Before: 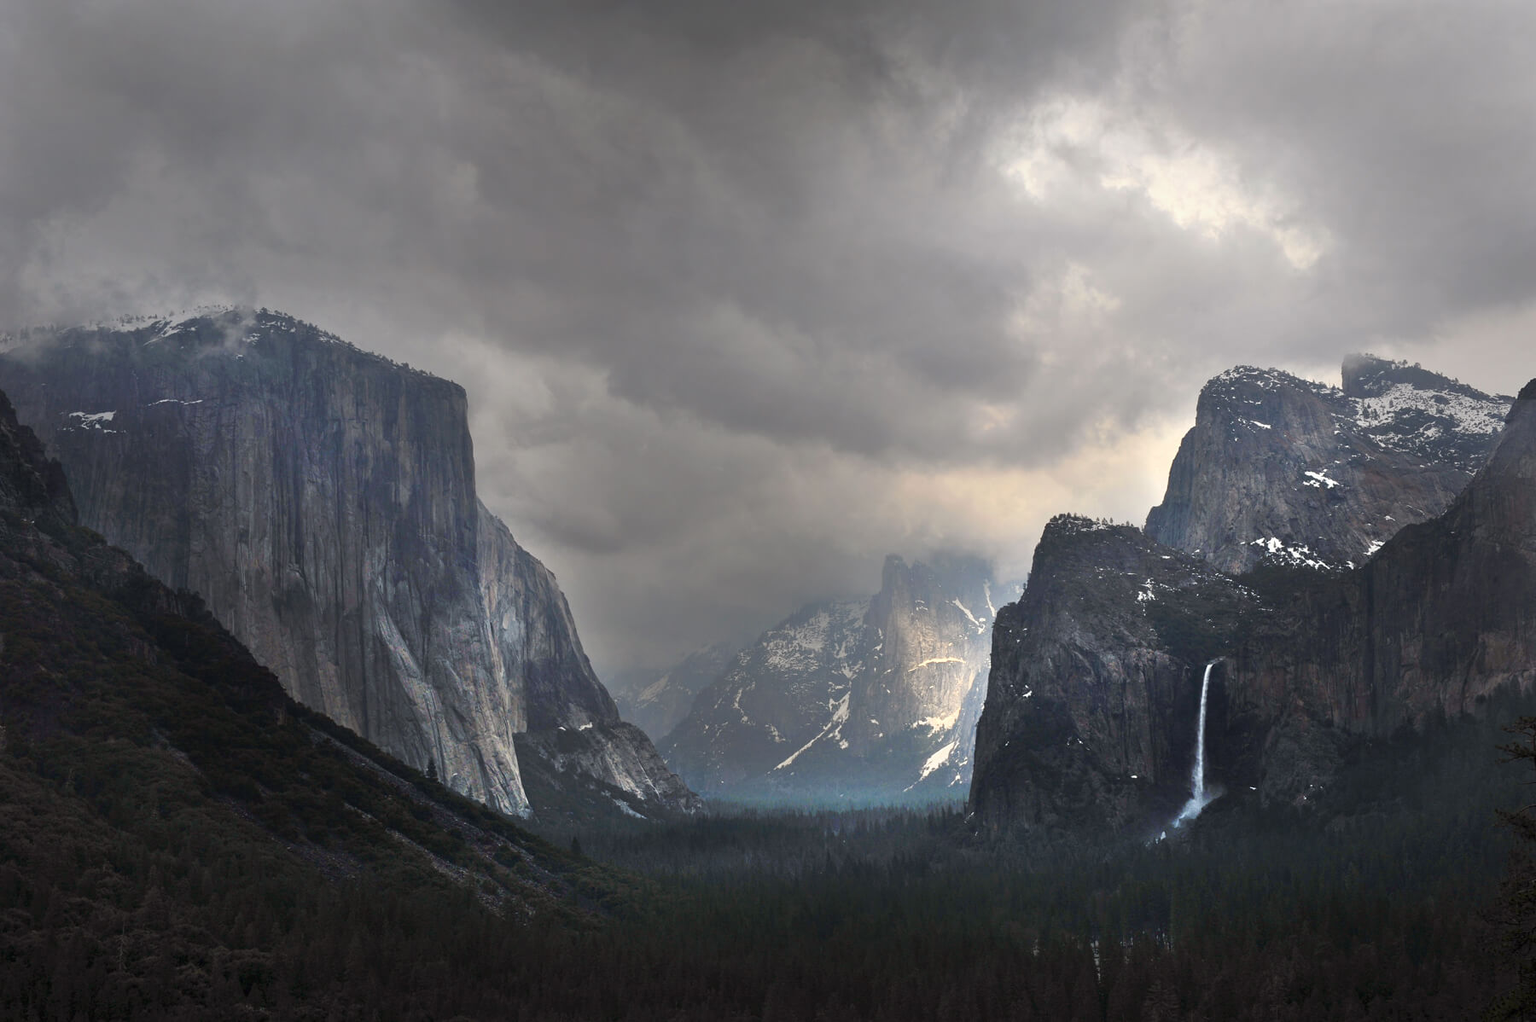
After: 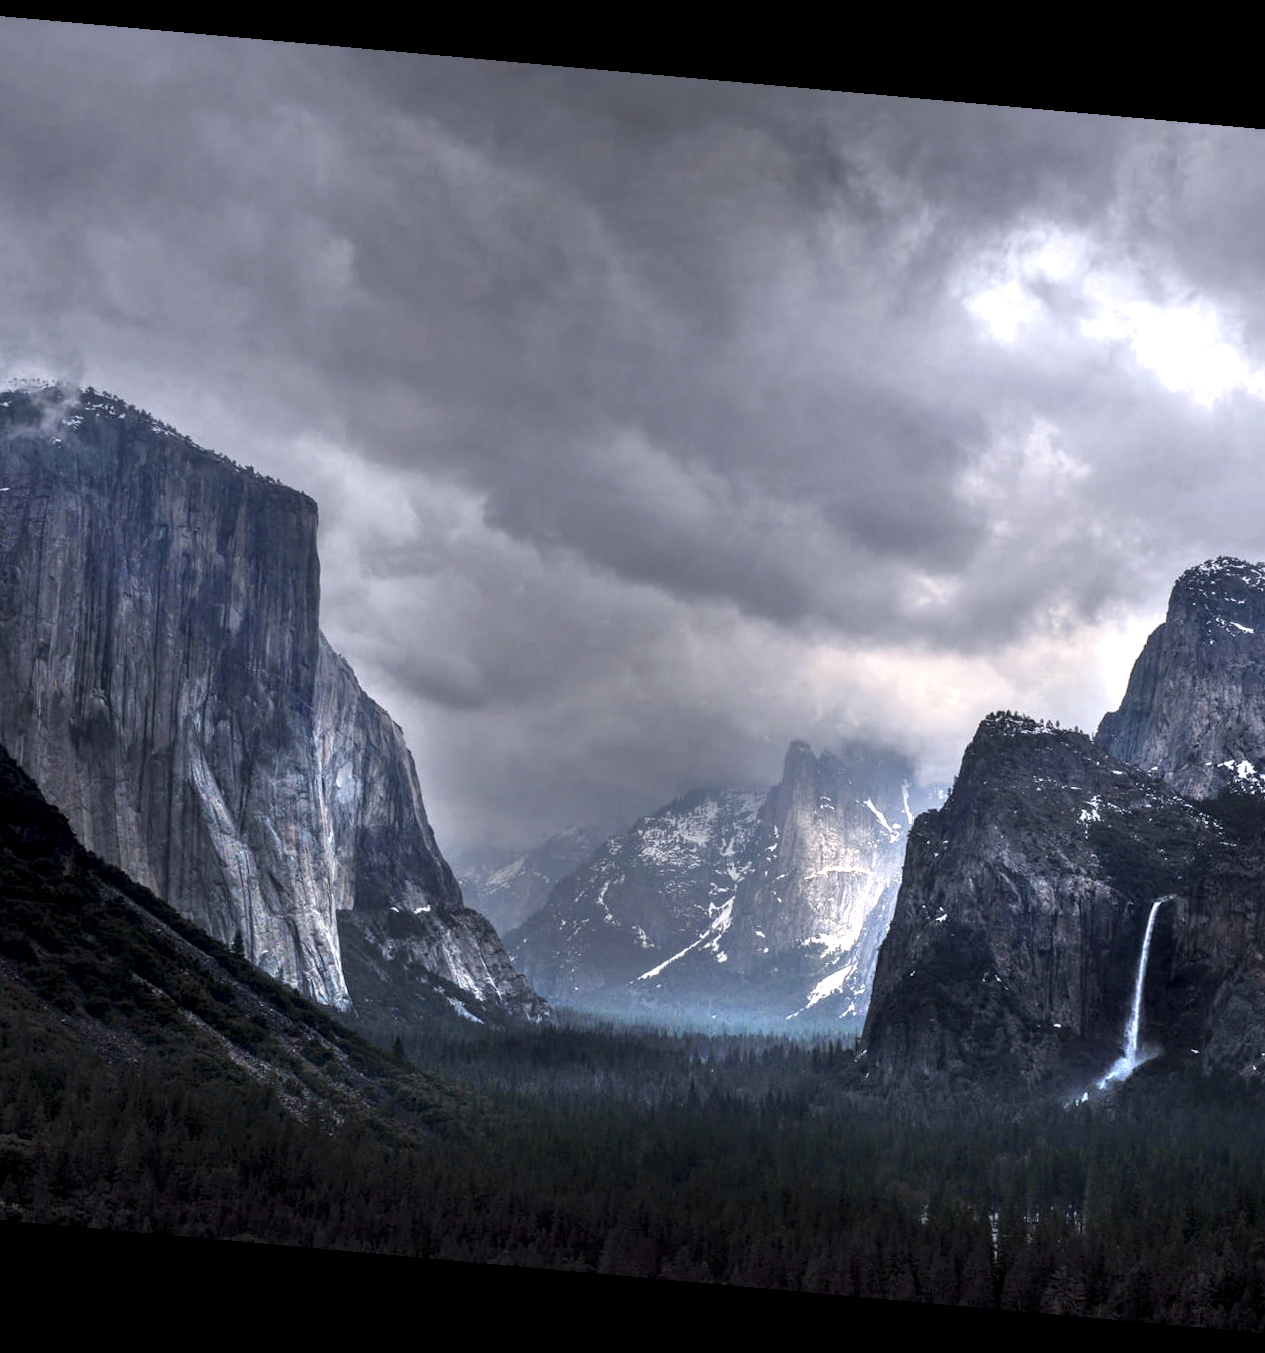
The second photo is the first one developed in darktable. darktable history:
local contrast: highlights 19%, detail 186%
white balance: red 0.967, blue 1.119, emerald 0.756
rotate and perspective: rotation 5.12°, automatic cropping off
crop: left 15.419%, right 17.914%
